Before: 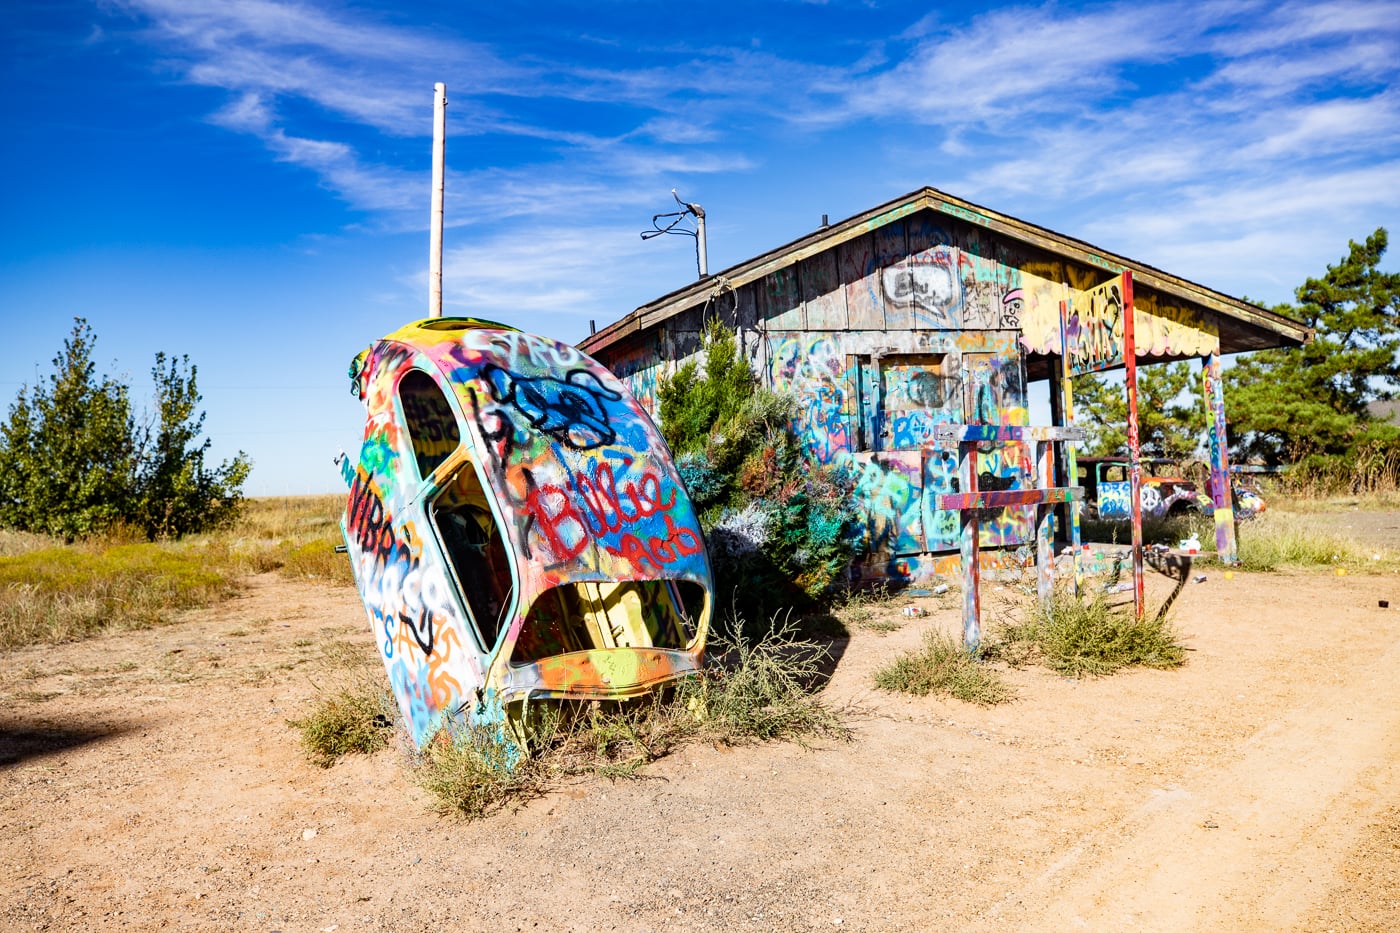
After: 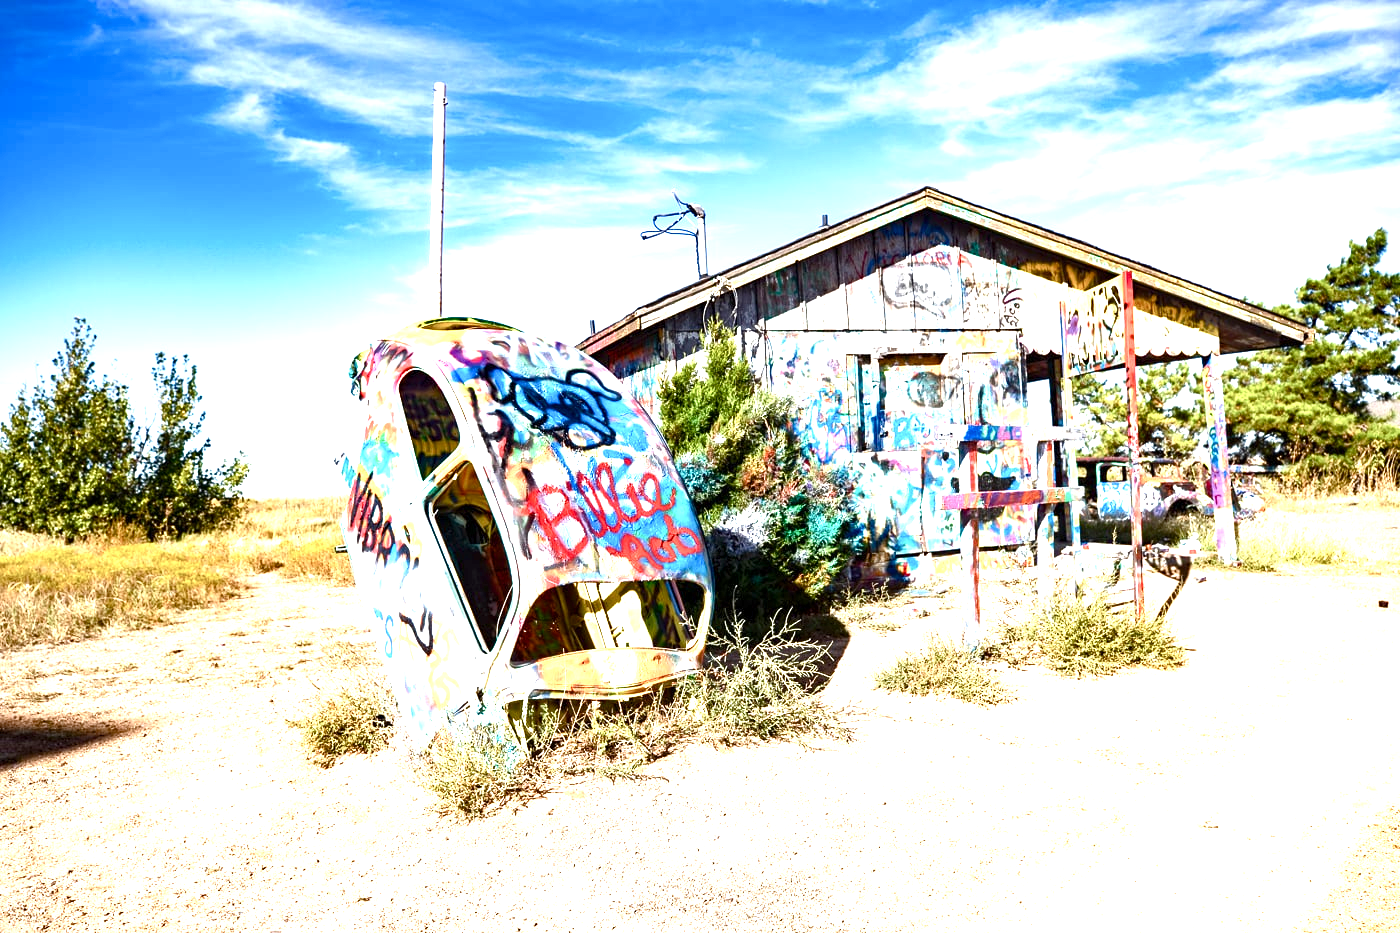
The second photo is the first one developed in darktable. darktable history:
exposure: exposure 1.159 EV, compensate highlight preservation false
color balance rgb: perceptual saturation grading › global saturation 20%, perceptual saturation grading › highlights -49.262%, perceptual saturation grading › shadows 24.08%, perceptual brilliance grading › global brilliance 14.674%, perceptual brilliance grading › shadows -35.579%, contrast -9.539%
